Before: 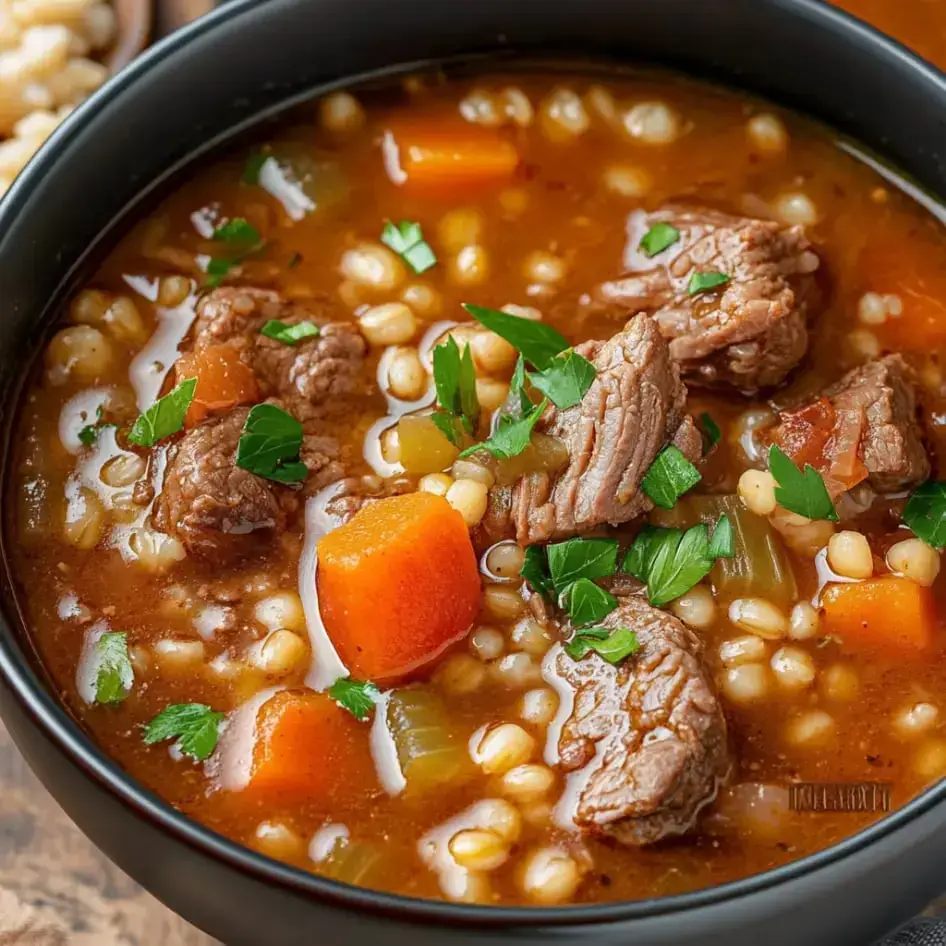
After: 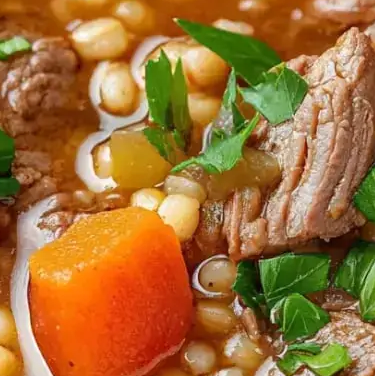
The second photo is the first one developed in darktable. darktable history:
crop: left 30.462%, top 30.194%, right 29.797%, bottom 29.995%
tone equalizer: on, module defaults
